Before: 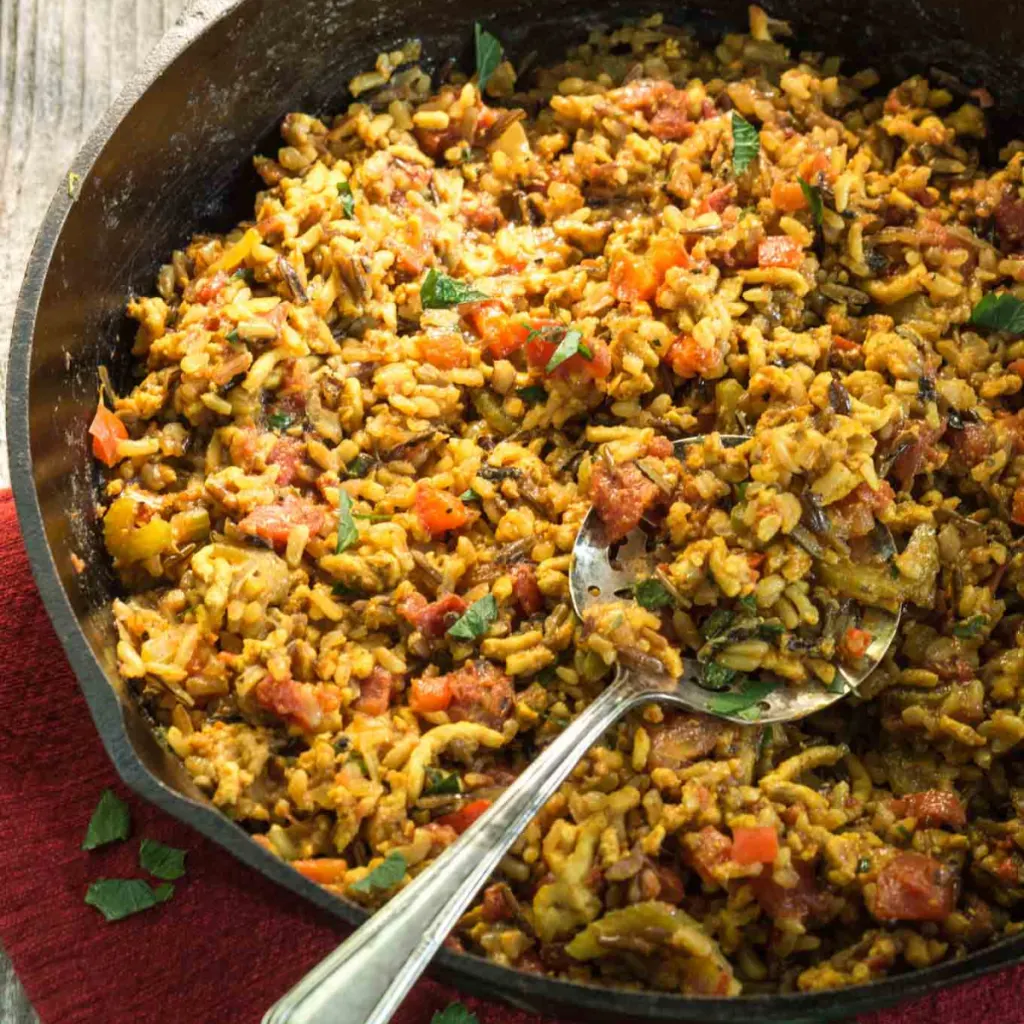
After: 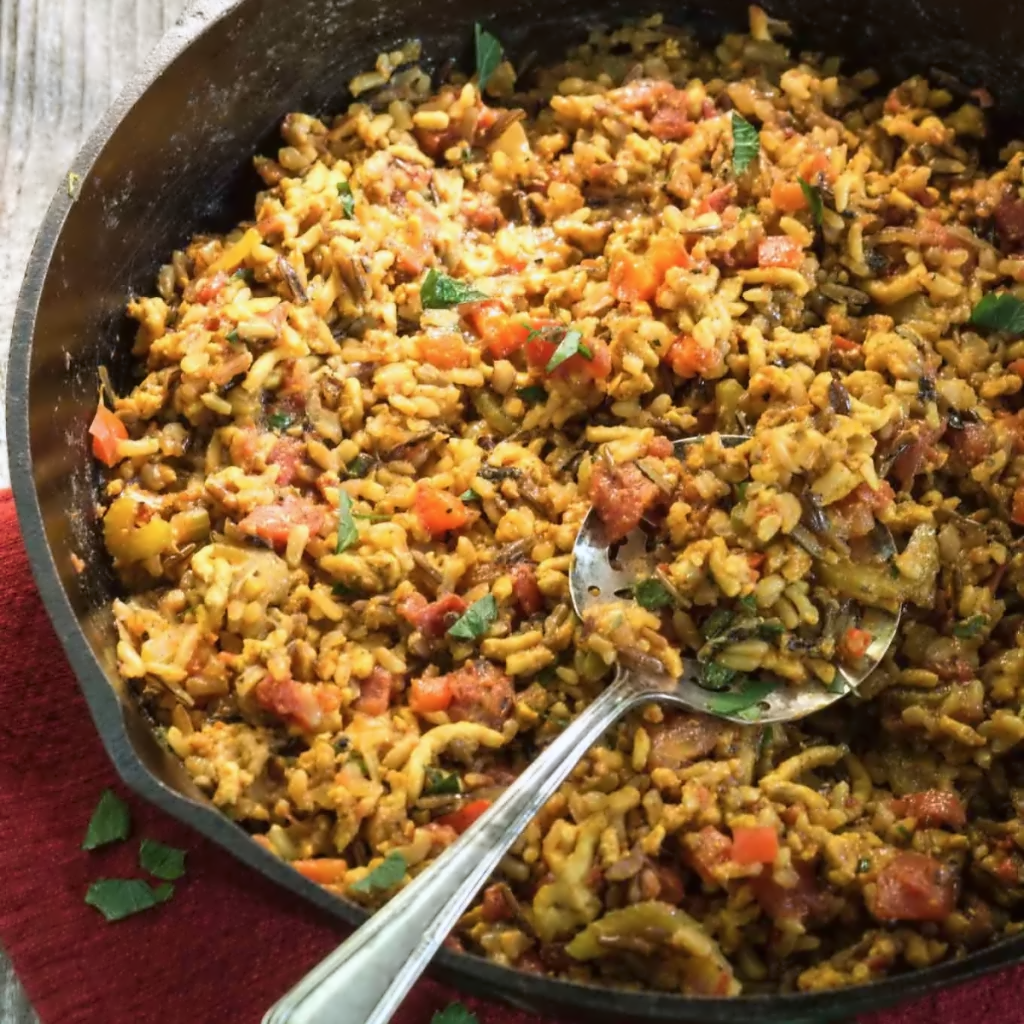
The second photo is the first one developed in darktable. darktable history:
contrast equalizer: octaves 7, y [[0.5 ×6], [0.5 ×6], [0.5 ×6], [0, 0.033, 0.067, 0.1, 0.133, 0.167], [0, 0.05, 0.1, 0.15, 0.2, 0.25]]
color correction: highlights a* -0.772, highlights b* -8.92
